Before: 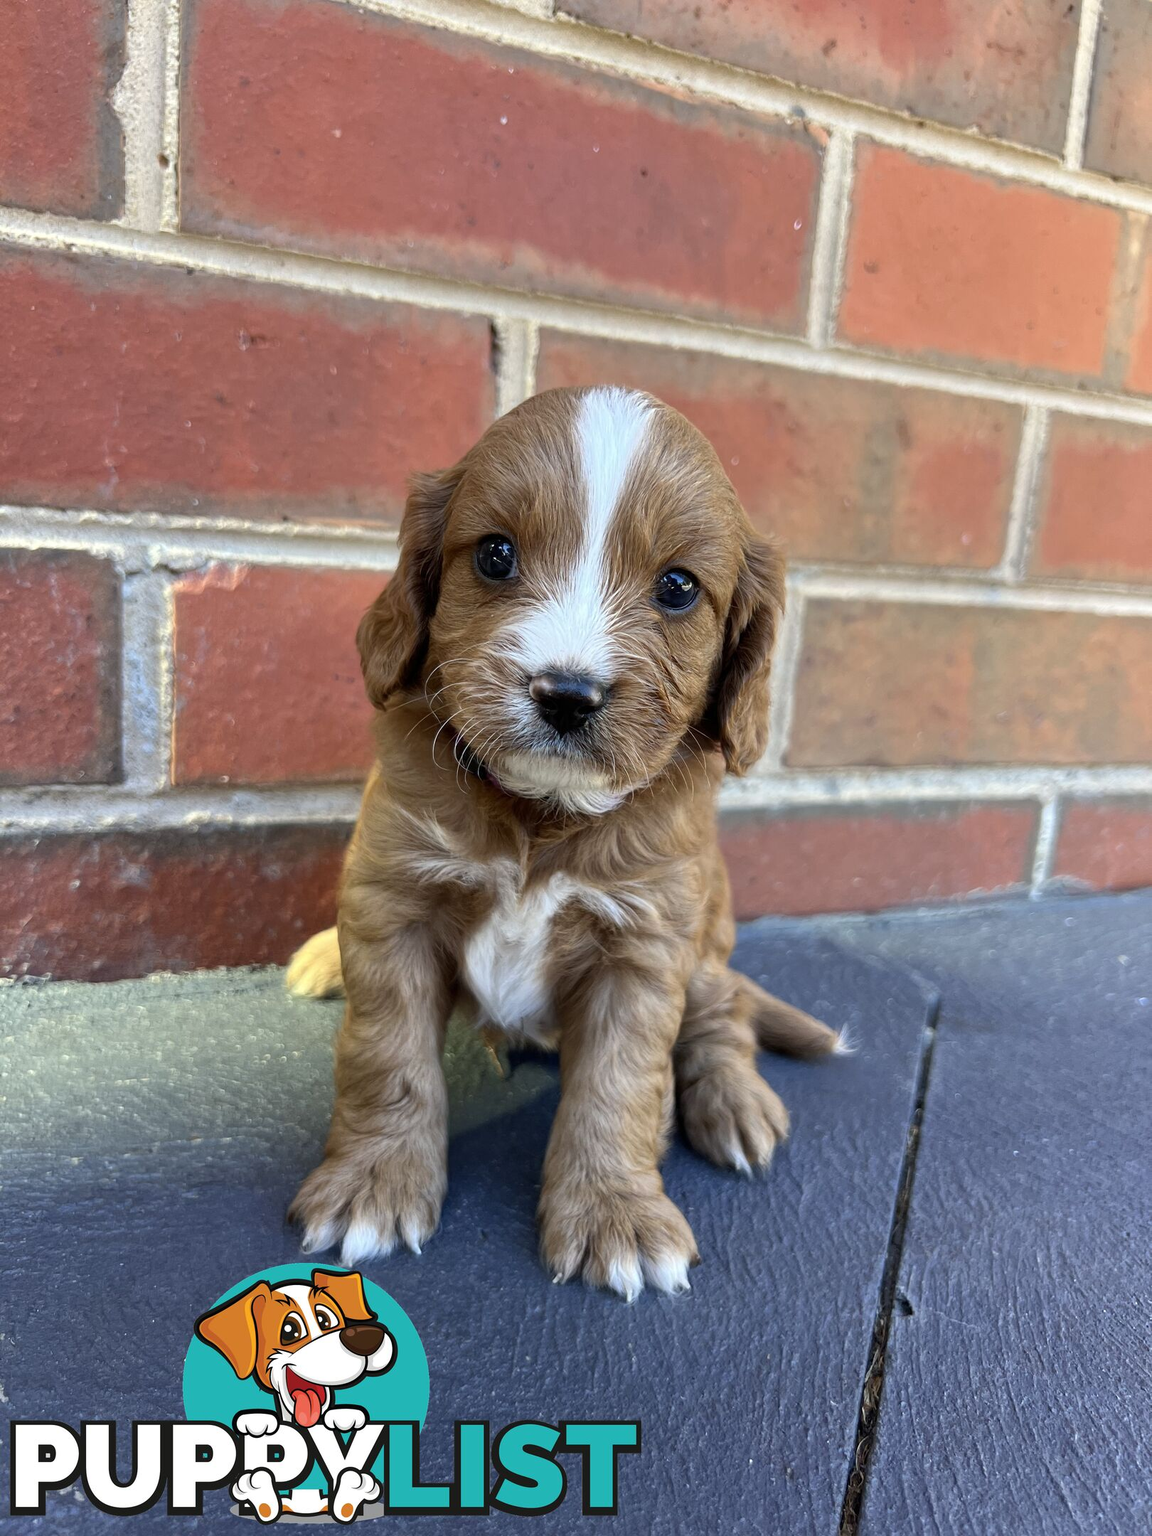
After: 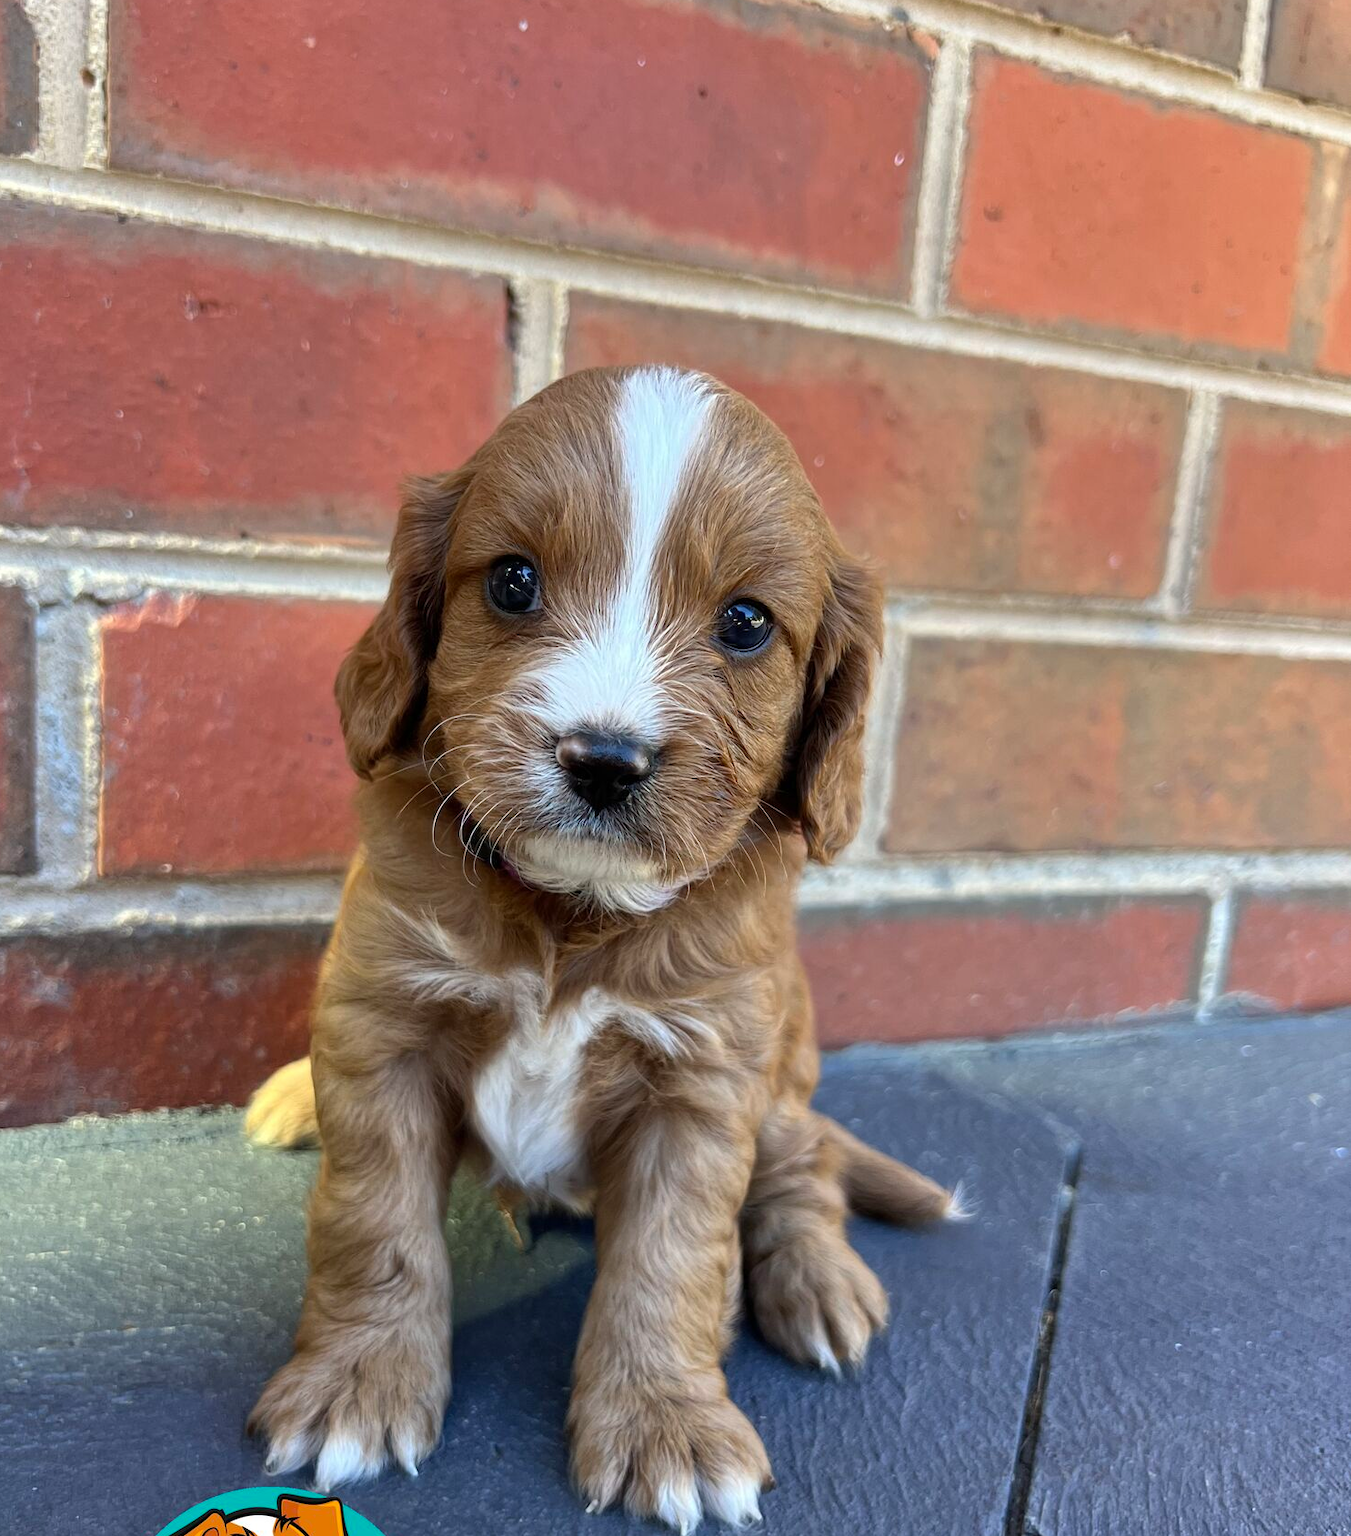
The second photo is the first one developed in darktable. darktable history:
shadows and highlights: shadows 48.28, highlights -41.97, soften with gaussian
crop: left 8.235%, top 6.569%, bottom 15.211%
